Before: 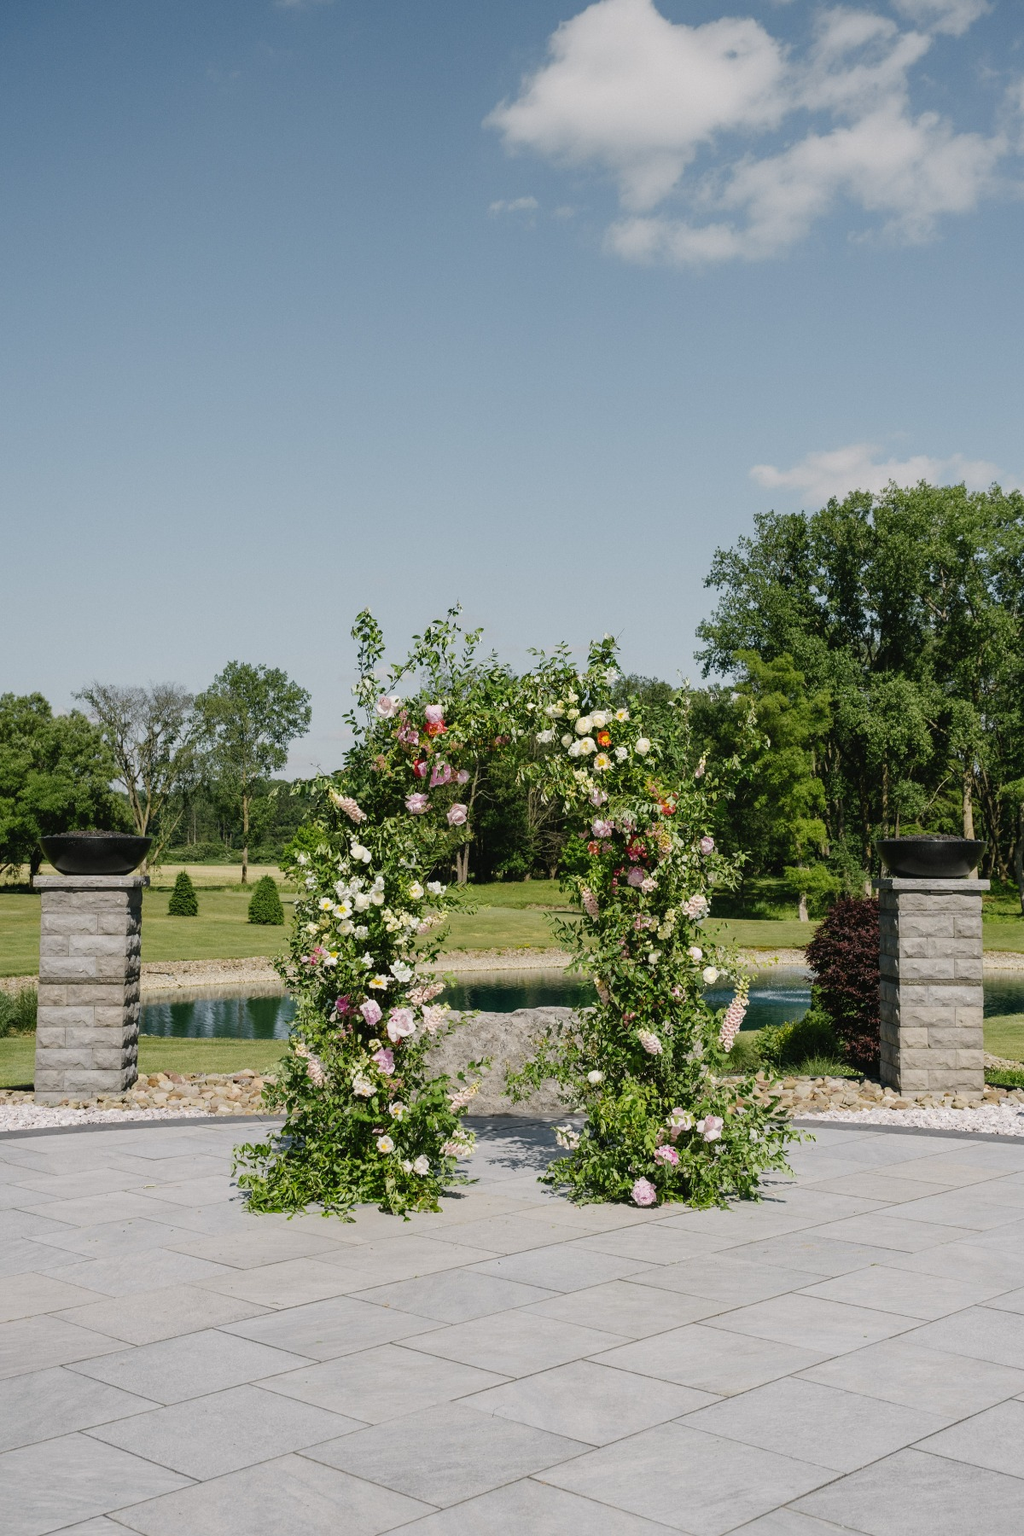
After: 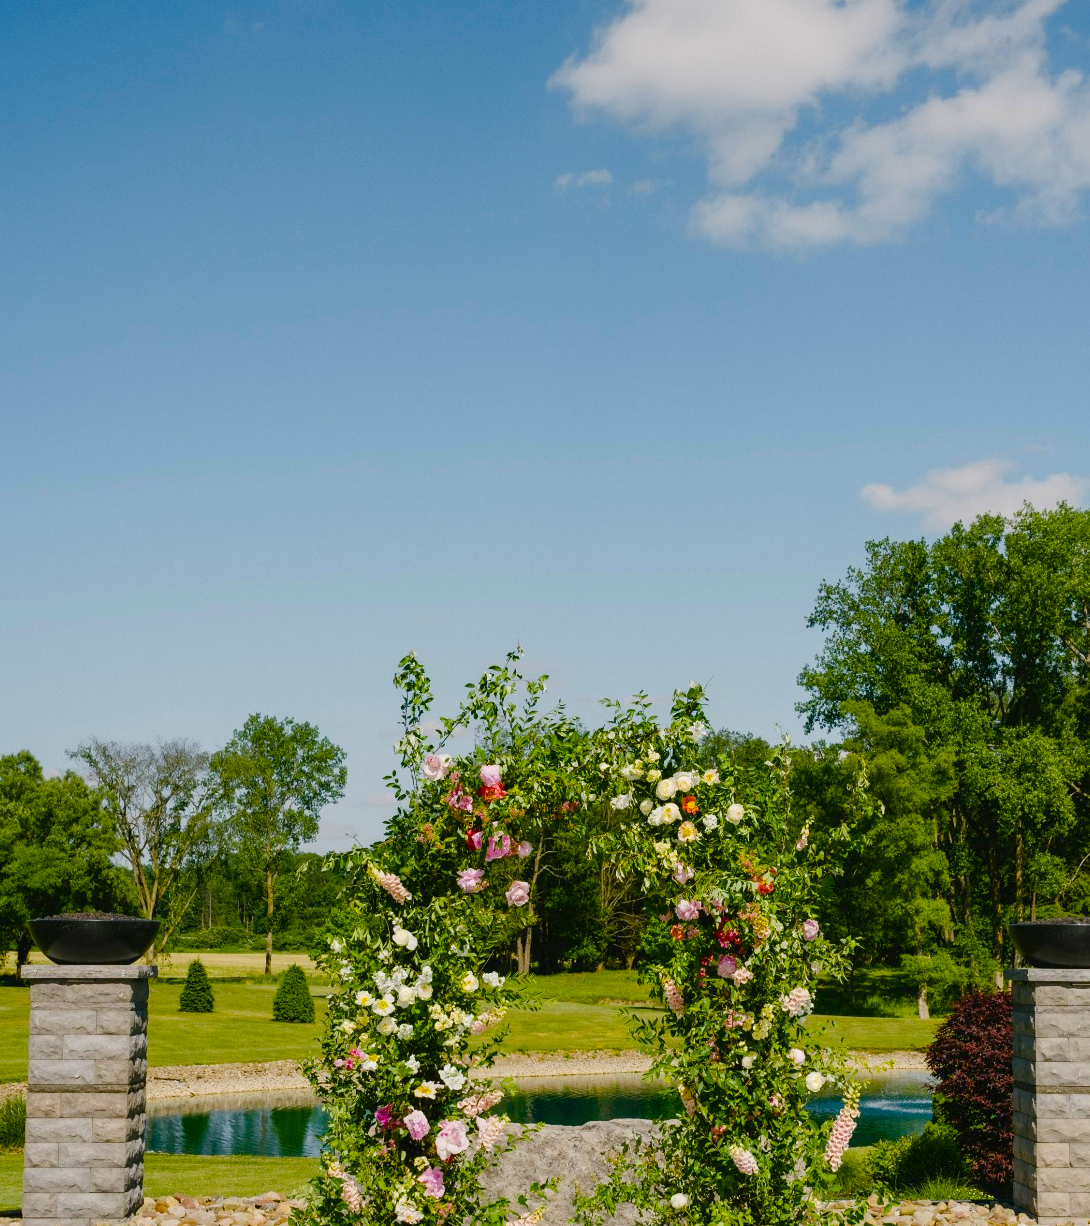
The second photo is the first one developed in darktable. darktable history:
crop: left 1.54%, top 3.412%, right 7.59%, bottom 28.447%
color balance rgb: linear chroma grading › global chroma 0.398%, perceptual saturation grading › global saturation 34.801%, perceptual saturation grading › highlights -29.864%, perceptual saturation grading › shadows 34.959%, global vibrance 50.47%
